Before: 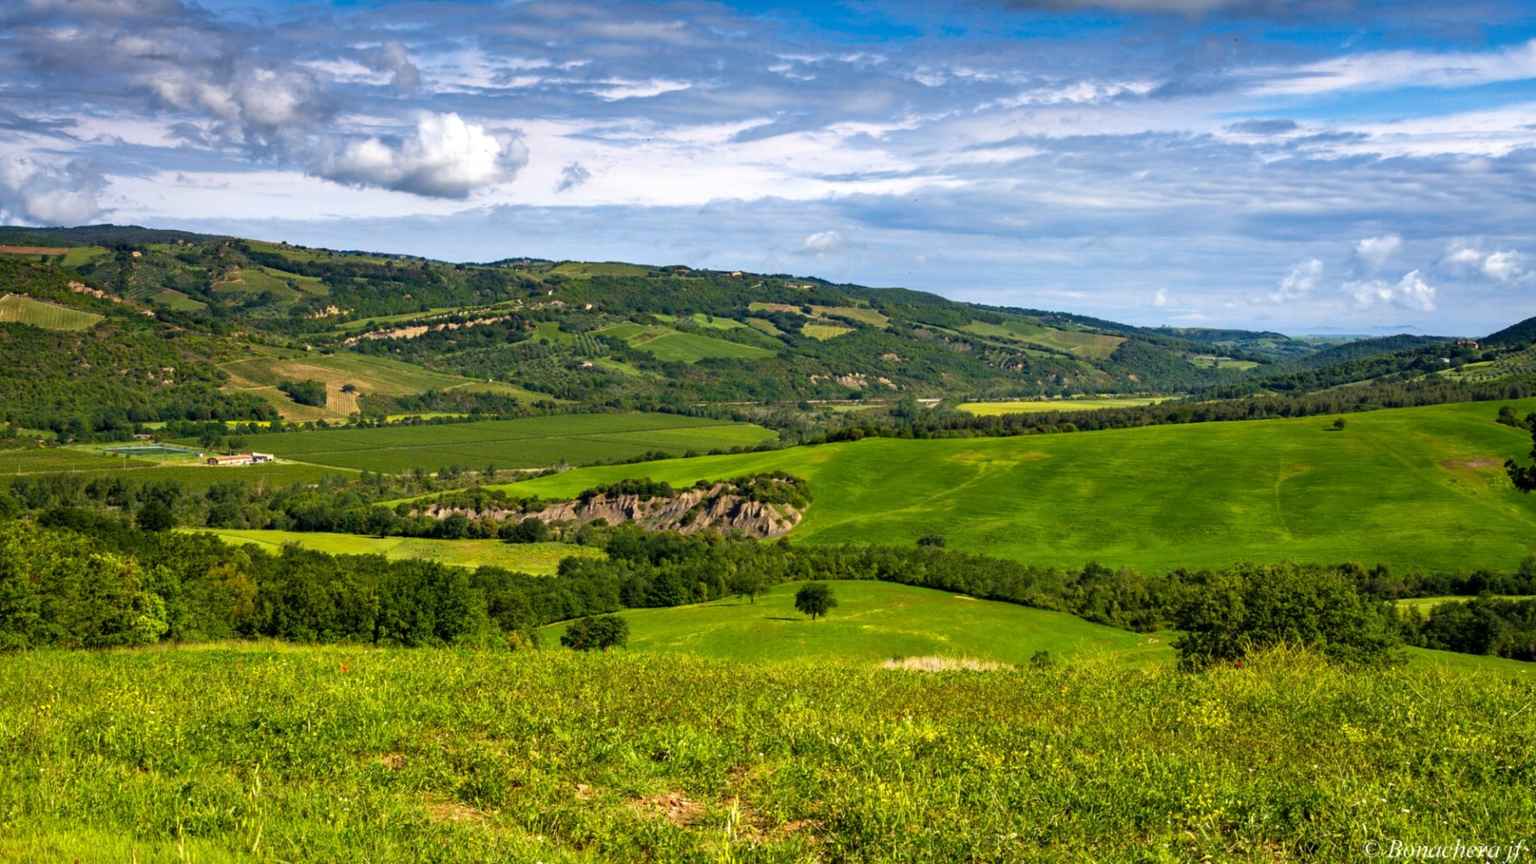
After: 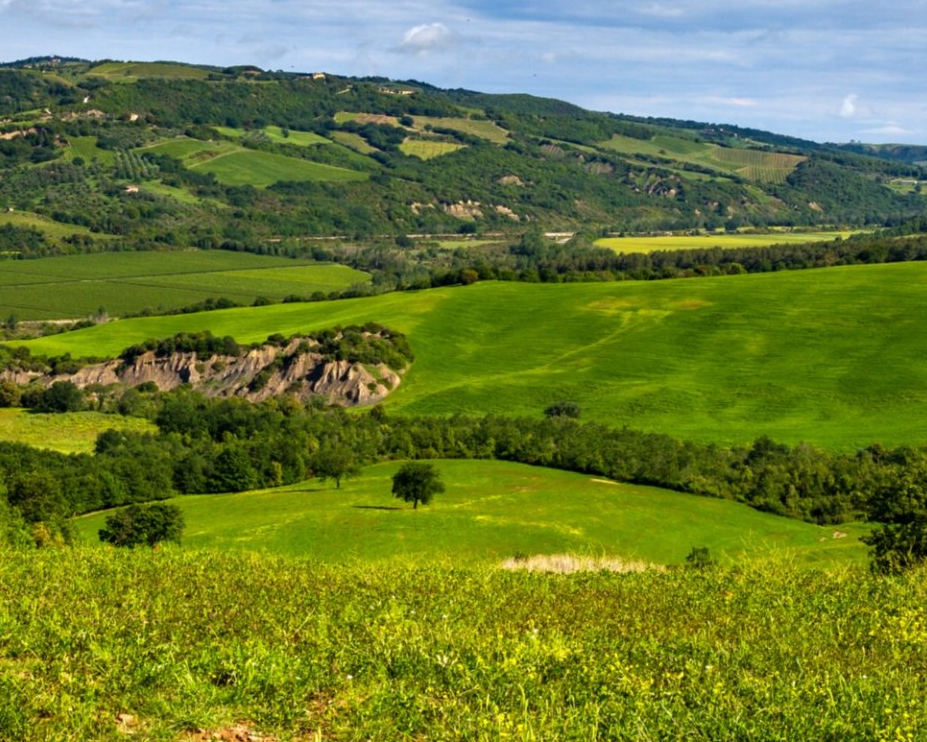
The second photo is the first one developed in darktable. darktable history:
crop: left 31.379%, top 24.658%, right 20.326%, bottom 6.628%
exposure: compensate exposure bias true, compensate highlight preservation false
